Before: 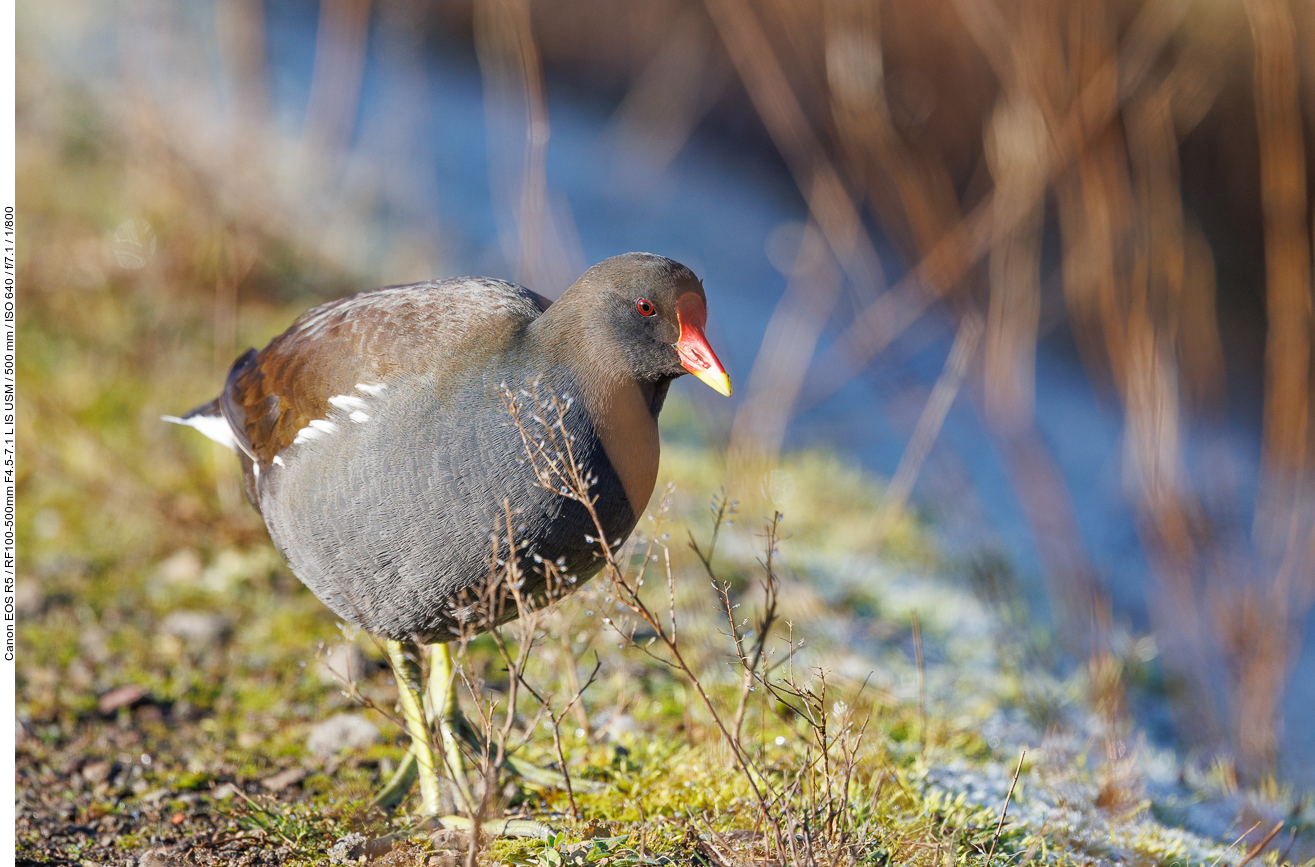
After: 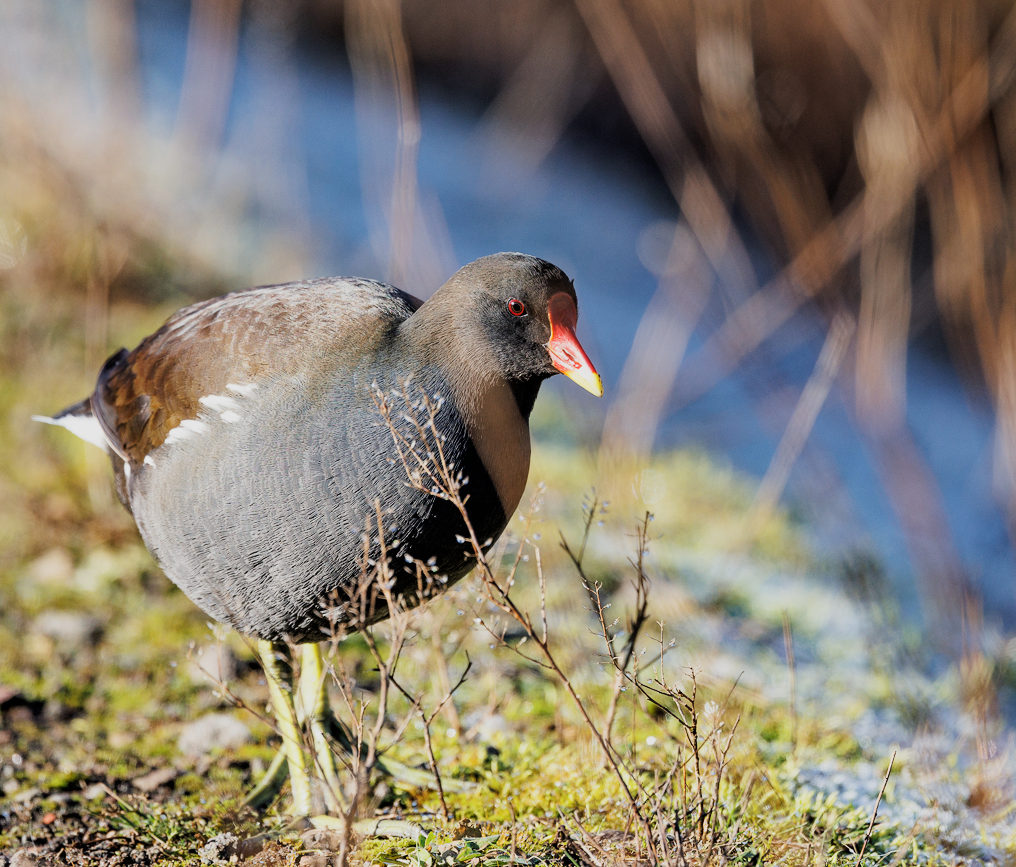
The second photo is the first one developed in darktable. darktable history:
filmic rgb: black relative exposure -5.08 EV, white relative exposure 3.99 EV, hardness 2.9, contrast 1.389, highlights saturation mix -19.88%
crop: left 9.851%, right 12.885%
